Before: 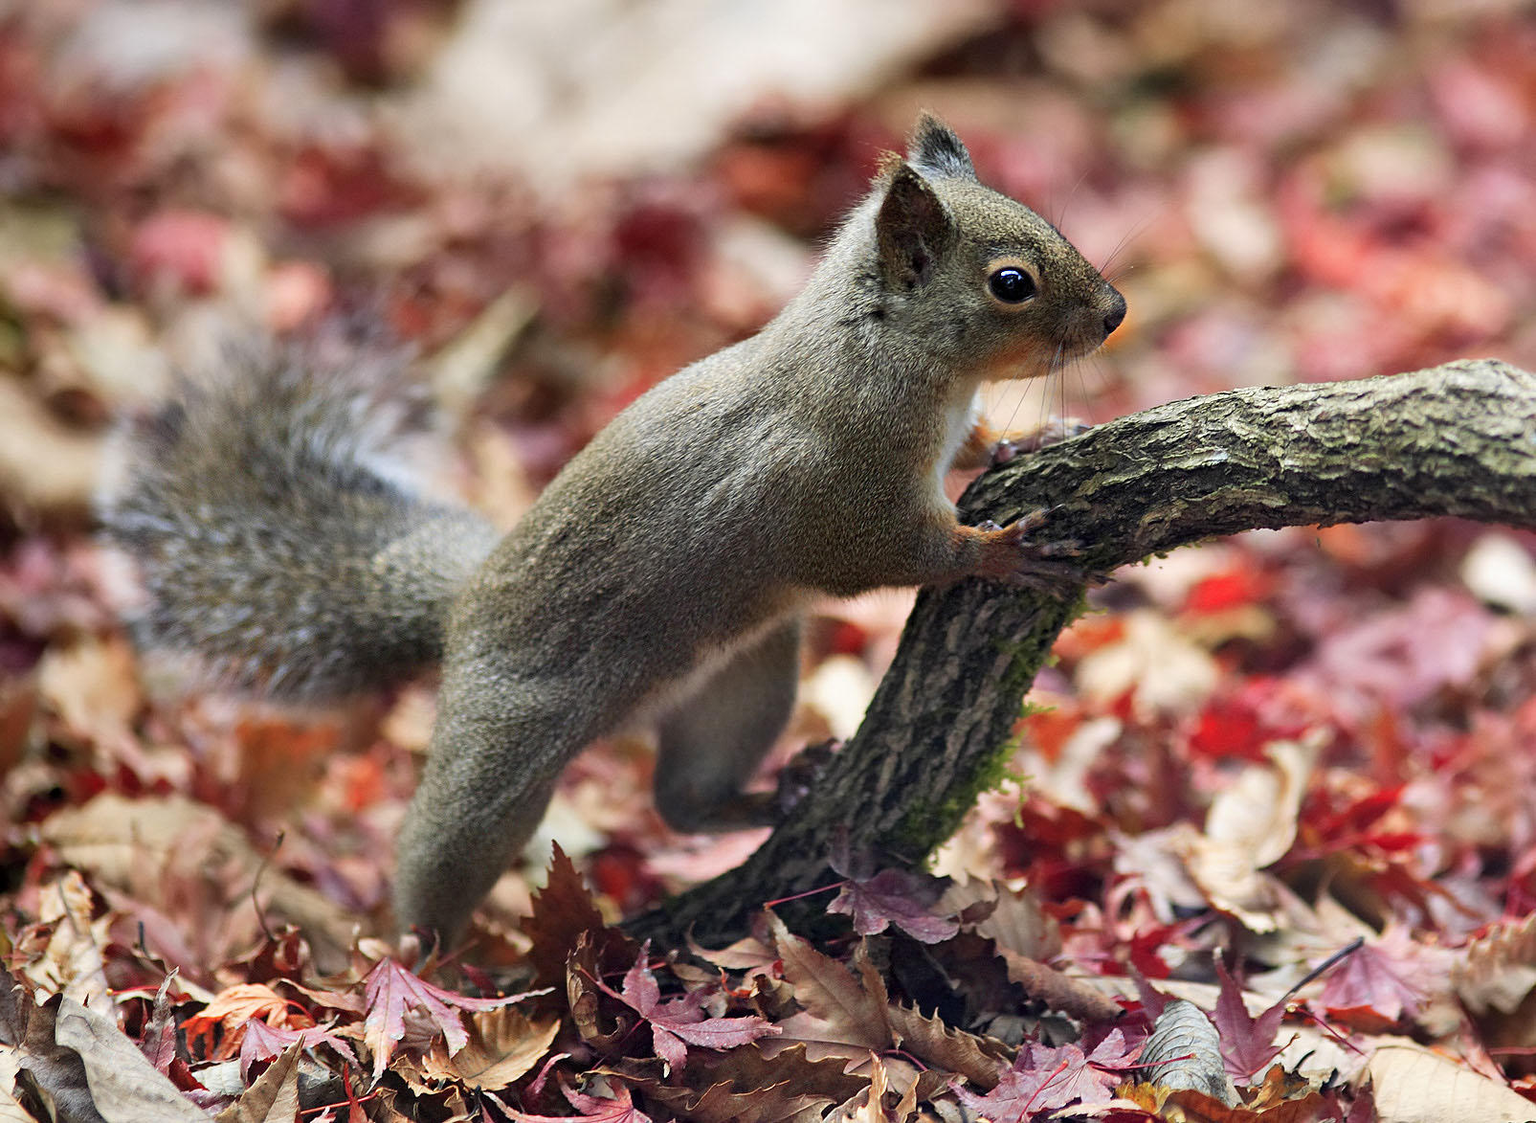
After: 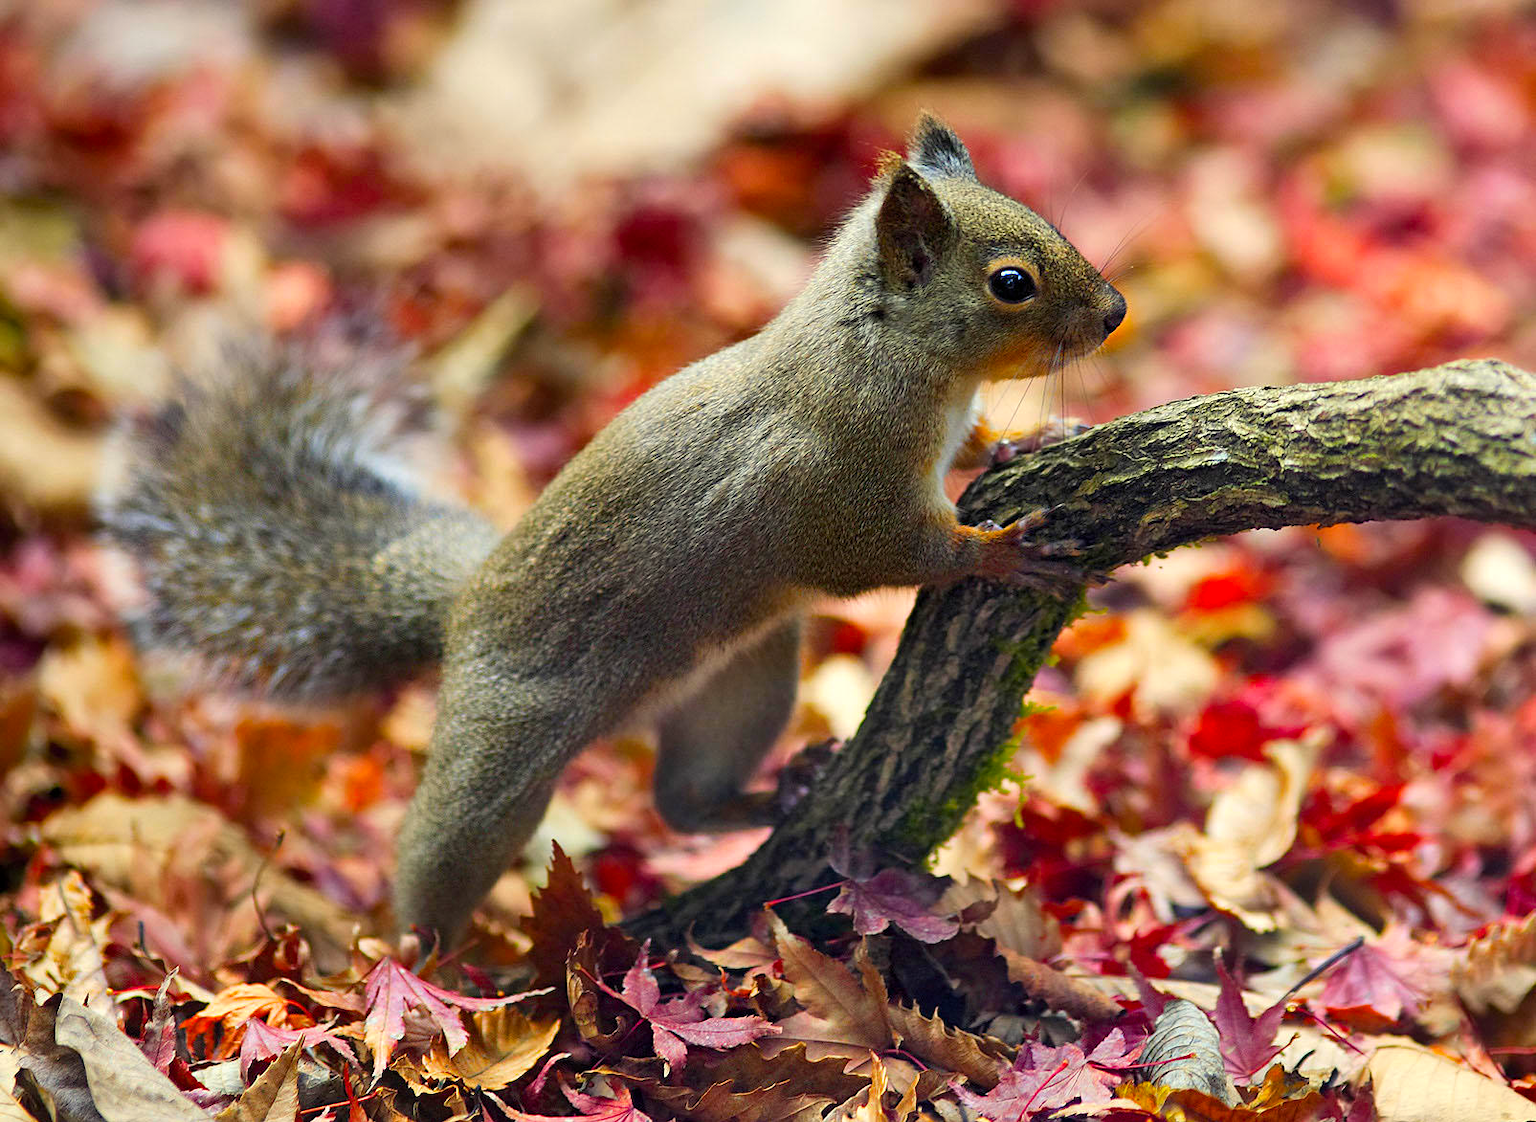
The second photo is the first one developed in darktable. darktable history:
color balance rgb: highlights gain › luminance 6.168%, highlights gain › chroma 2.616%, highlights gain › hue 89.45°, linear chroma grading › global chroma 15.486%, perceptual saturation grading › global saturation 29.801%, global vibrance 20%
